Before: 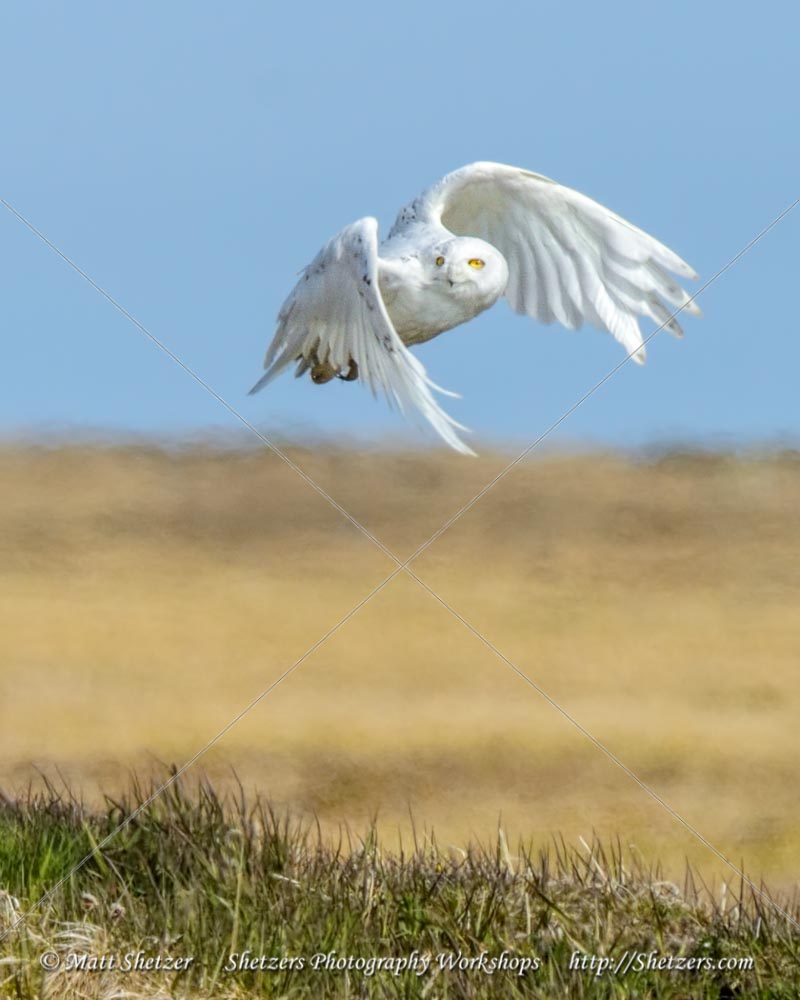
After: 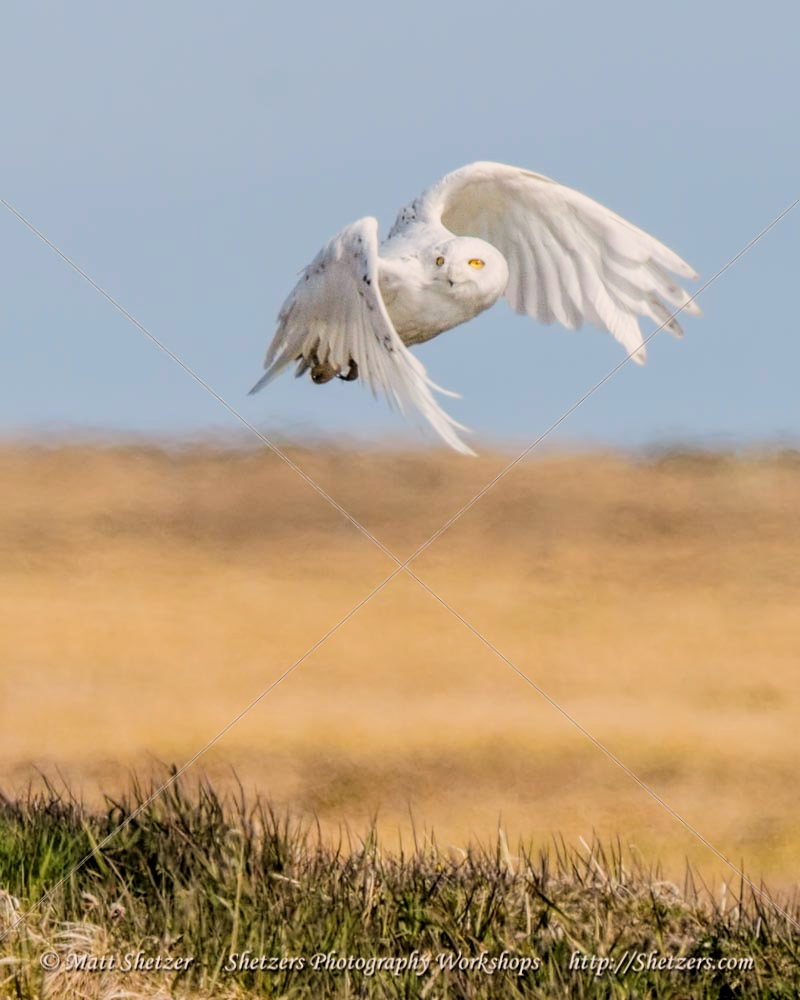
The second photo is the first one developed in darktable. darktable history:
white balance: red 1.127, blue 0.943
filmic rgb: black relative exposure -5 EV, white relative exposure 3.5 EV, hardness 3.19, contrast 1.2, highlights saturation mix -50%
